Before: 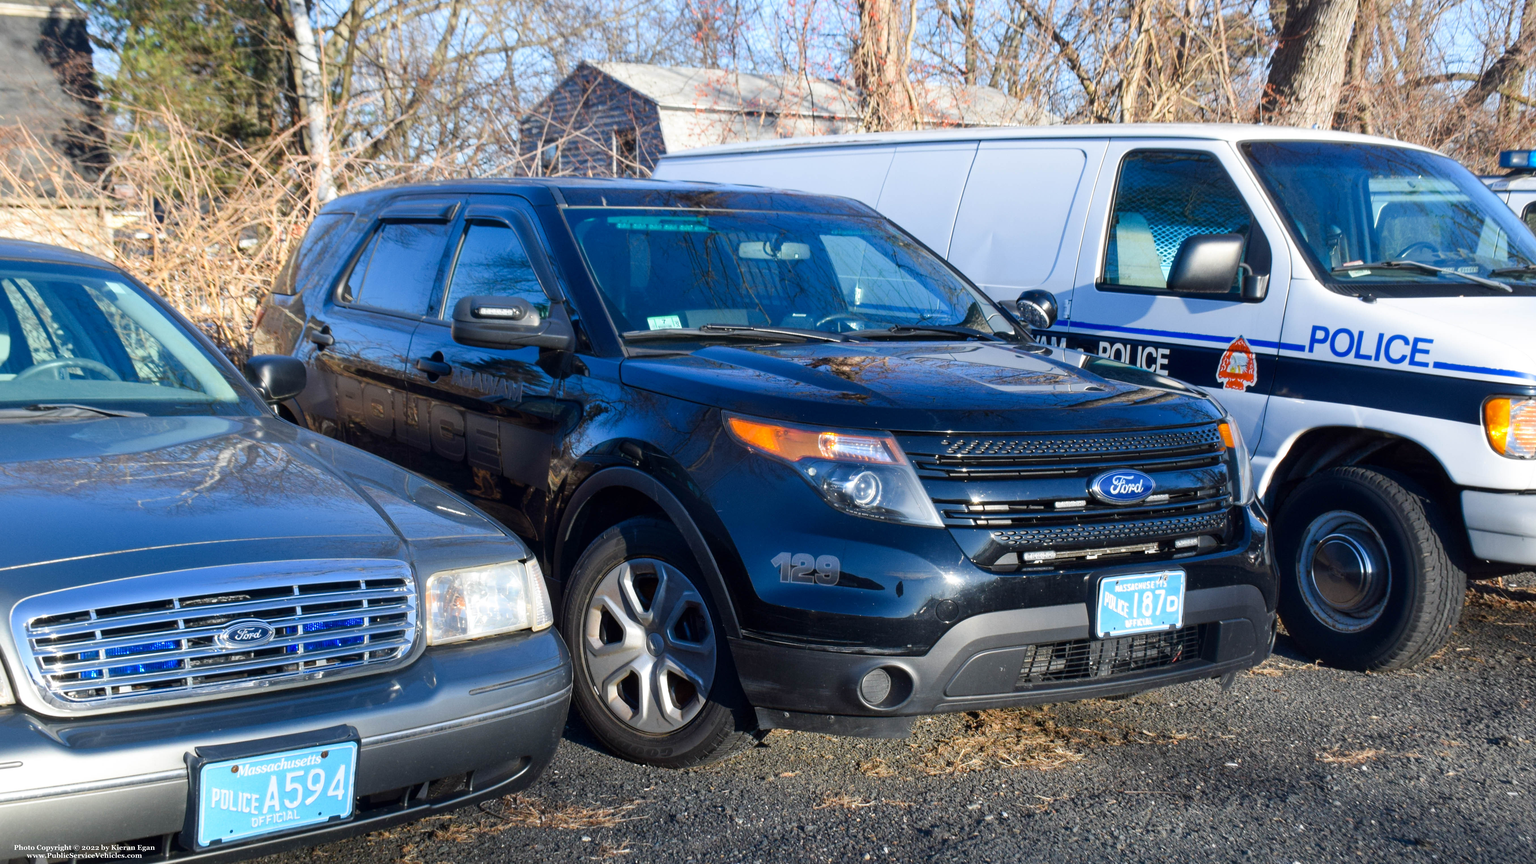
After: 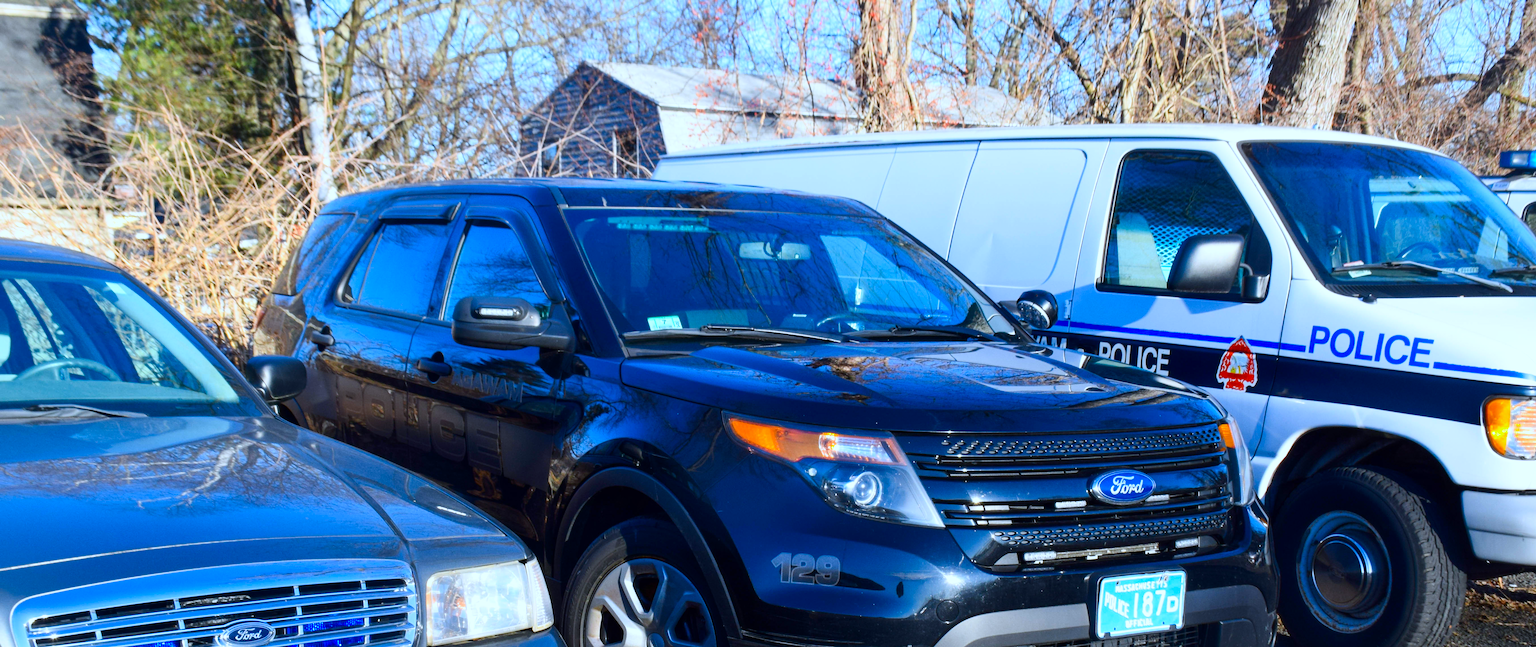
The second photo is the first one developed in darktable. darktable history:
contrast brightness saturation: contrast 0.16, saturation 0.32
white balance: red 0.924, blue 1.095
crop: bottom 24.988%
